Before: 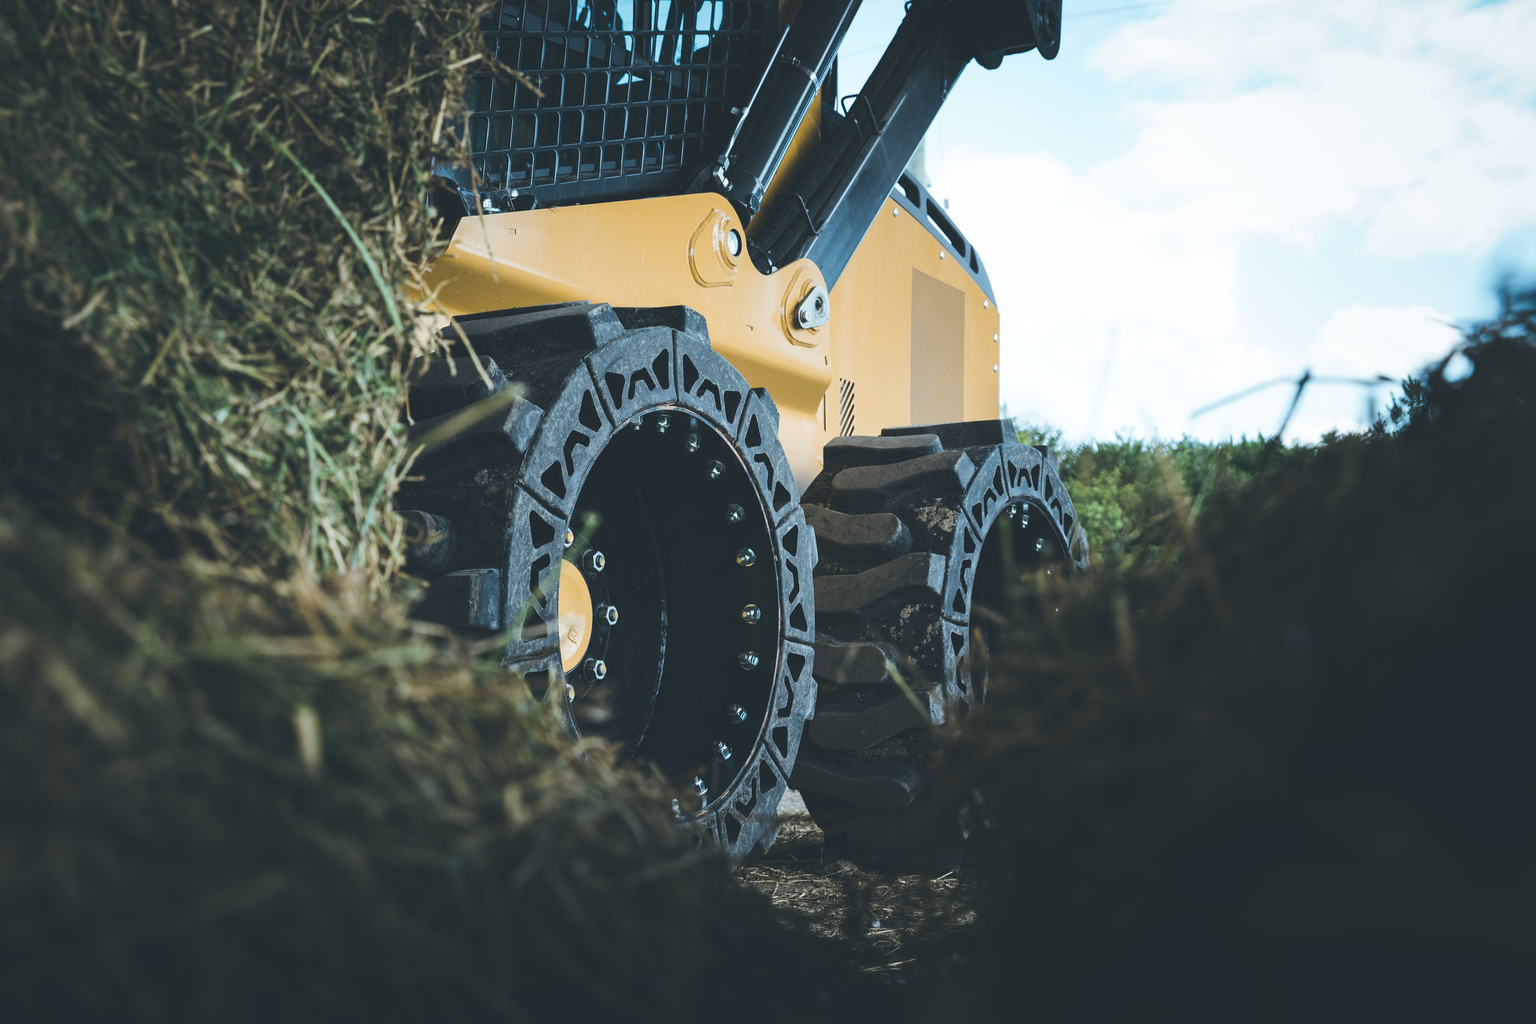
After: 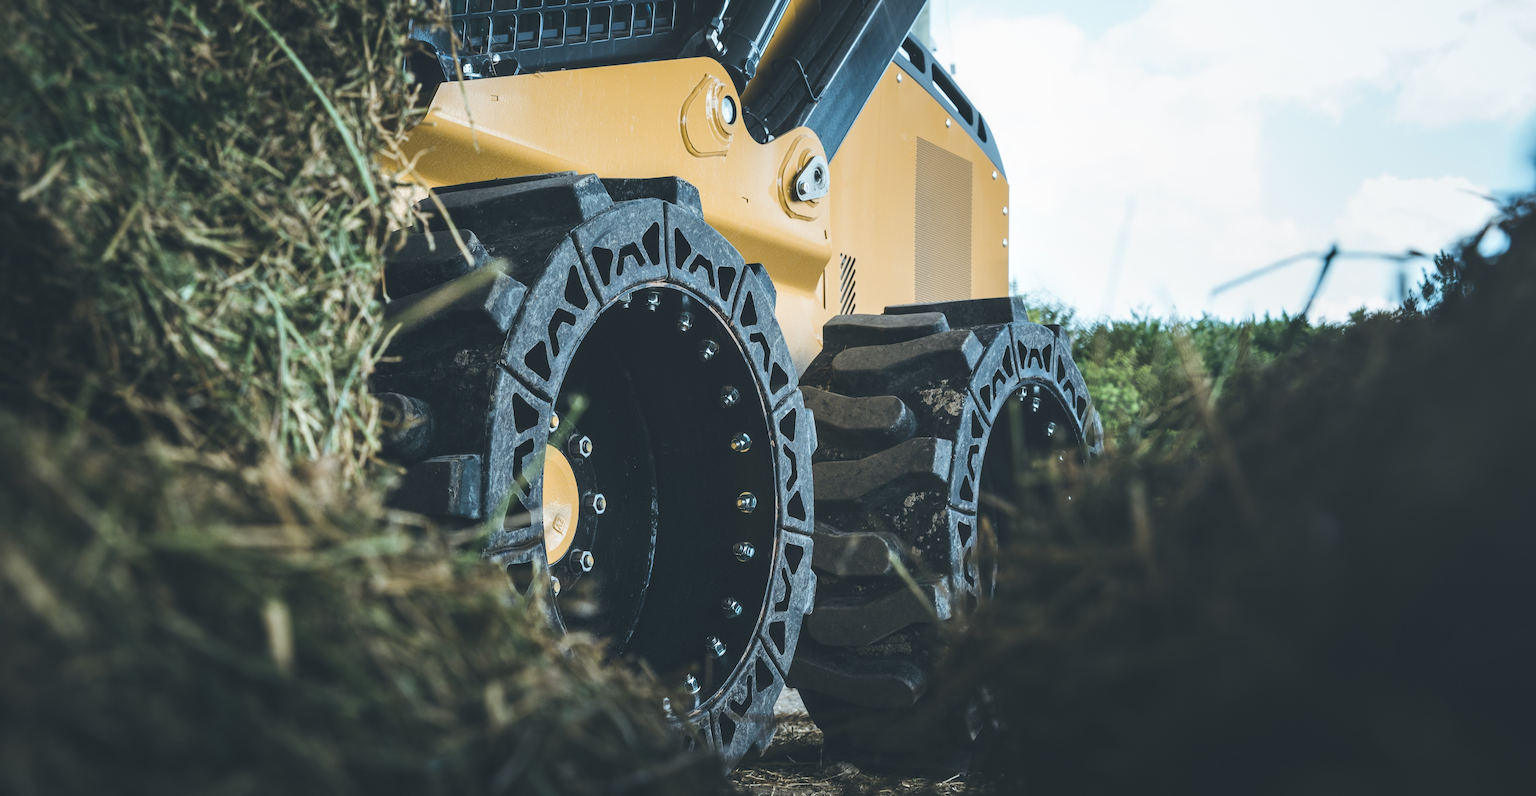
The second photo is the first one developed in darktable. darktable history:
crop and rotate: left 2.944%, top 13.576%, right 2.421%, bottom 12.798%
local contrast: on, module defaults
